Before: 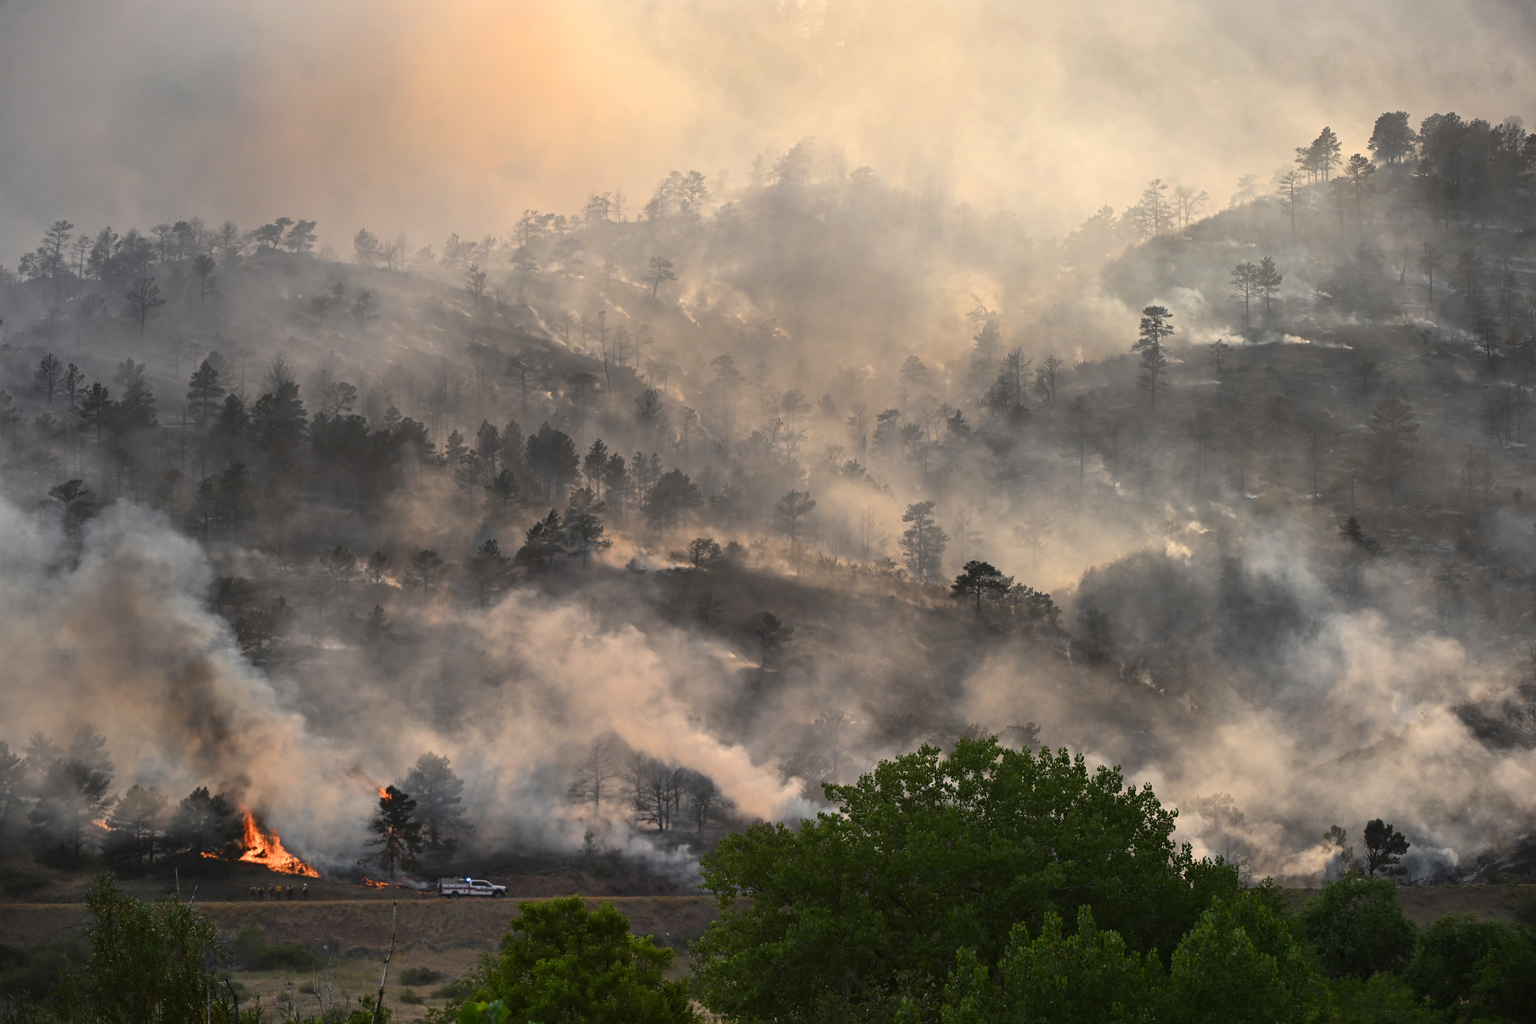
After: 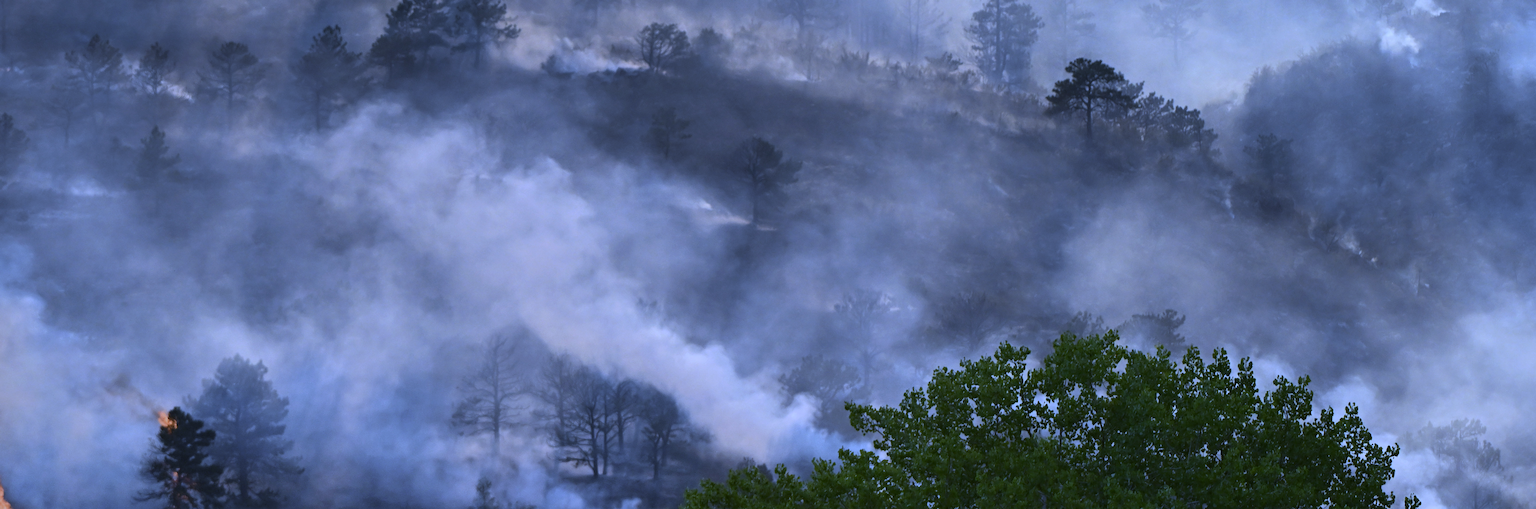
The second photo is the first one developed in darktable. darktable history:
crop: left 18.091%, top 51.13%, right 17.525%, bottom 16.85%
white balance: red 0.766, blue 1.537
